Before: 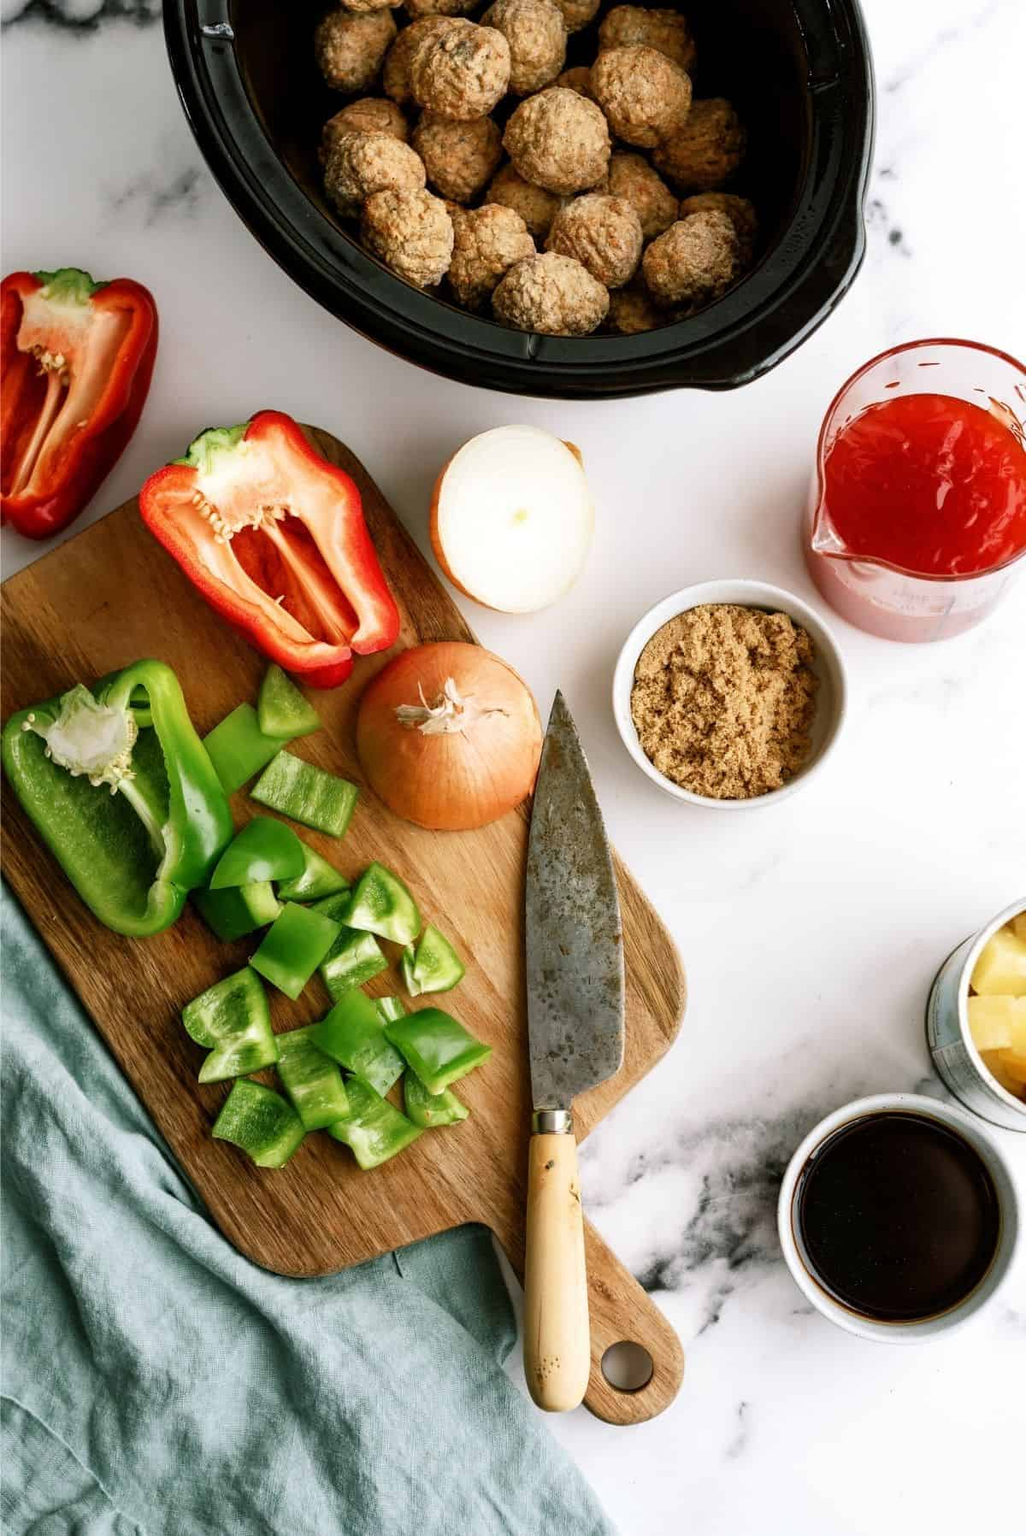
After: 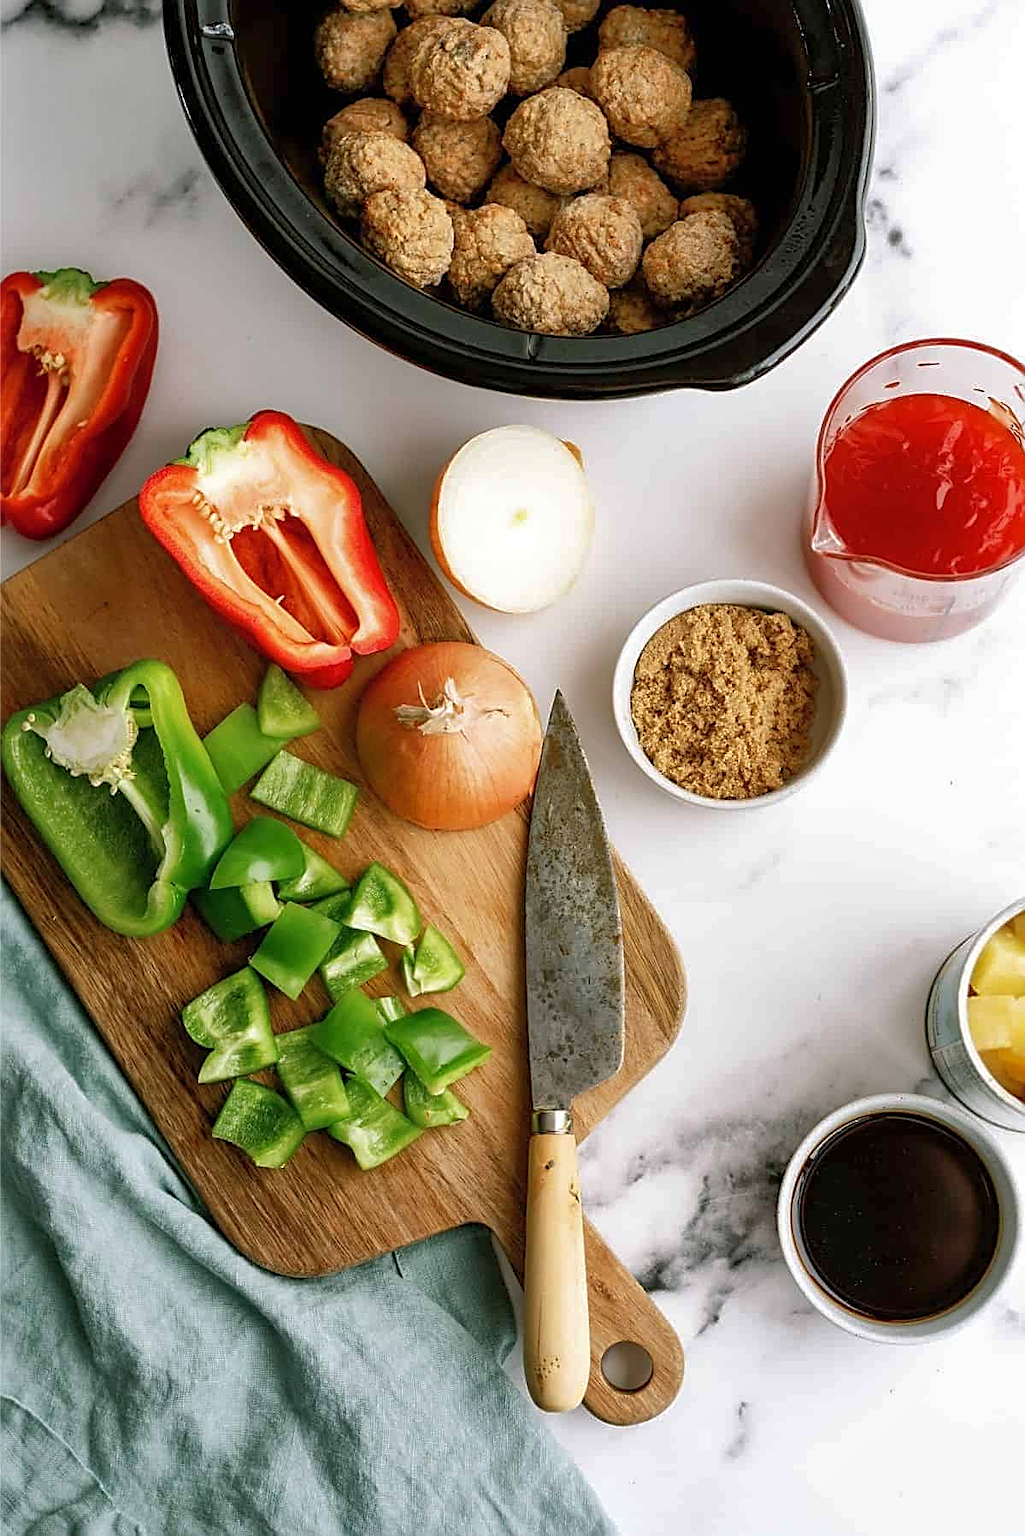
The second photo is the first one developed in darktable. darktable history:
shadows and highlights: on, module defaults
sharpen: amount 0.75
